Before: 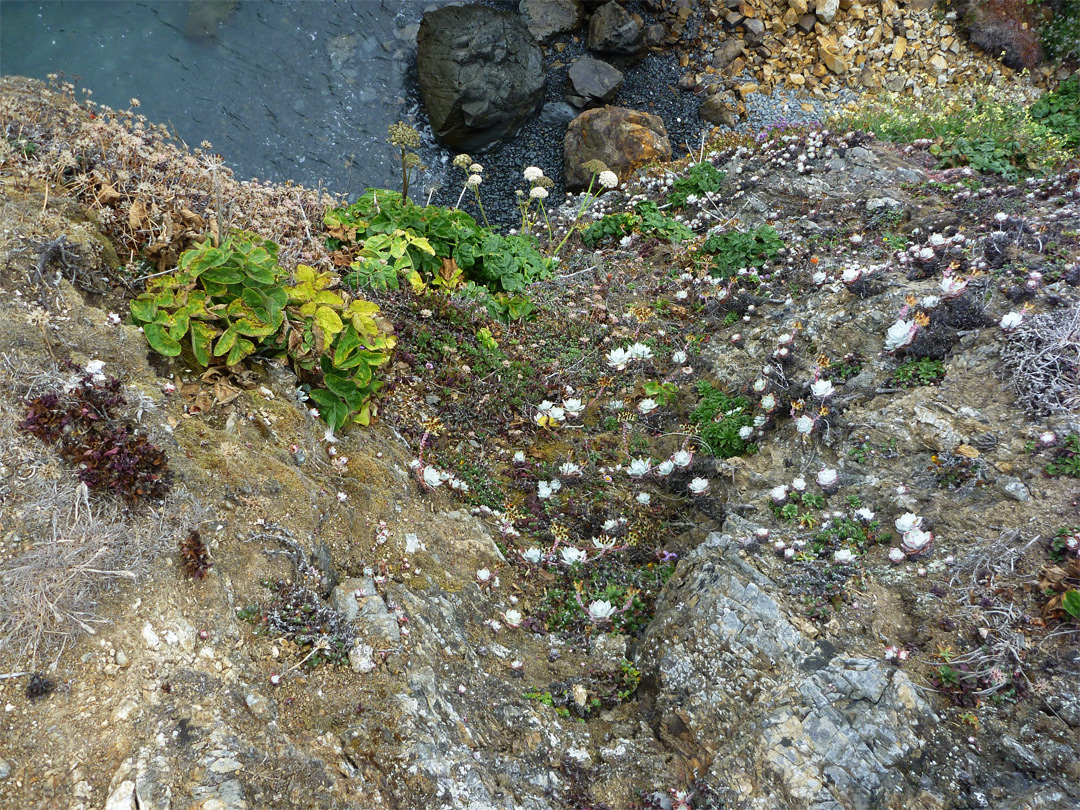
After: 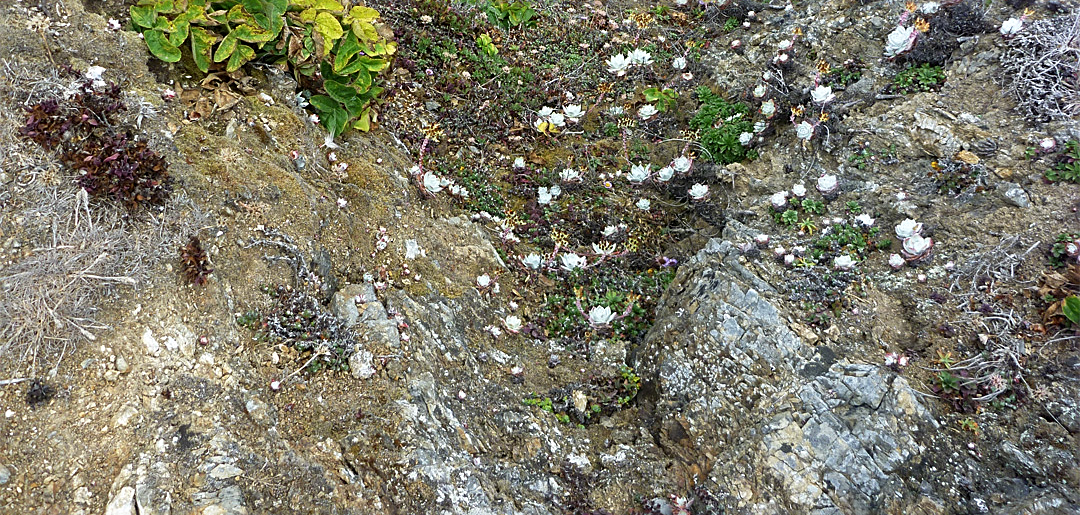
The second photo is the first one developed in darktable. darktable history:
crop and rotate: top 36.303%
sharpen: on, module defaults
tone equalizer: on, module defaults
